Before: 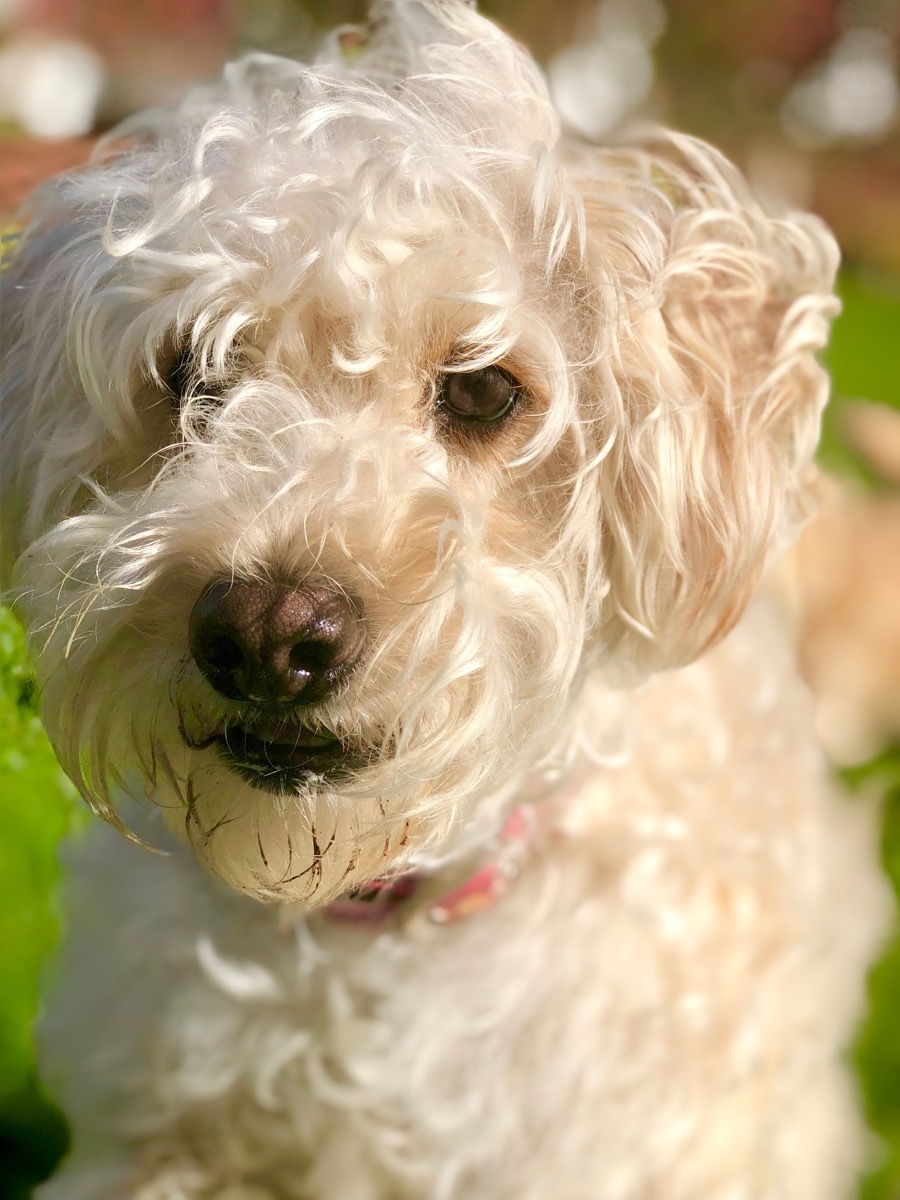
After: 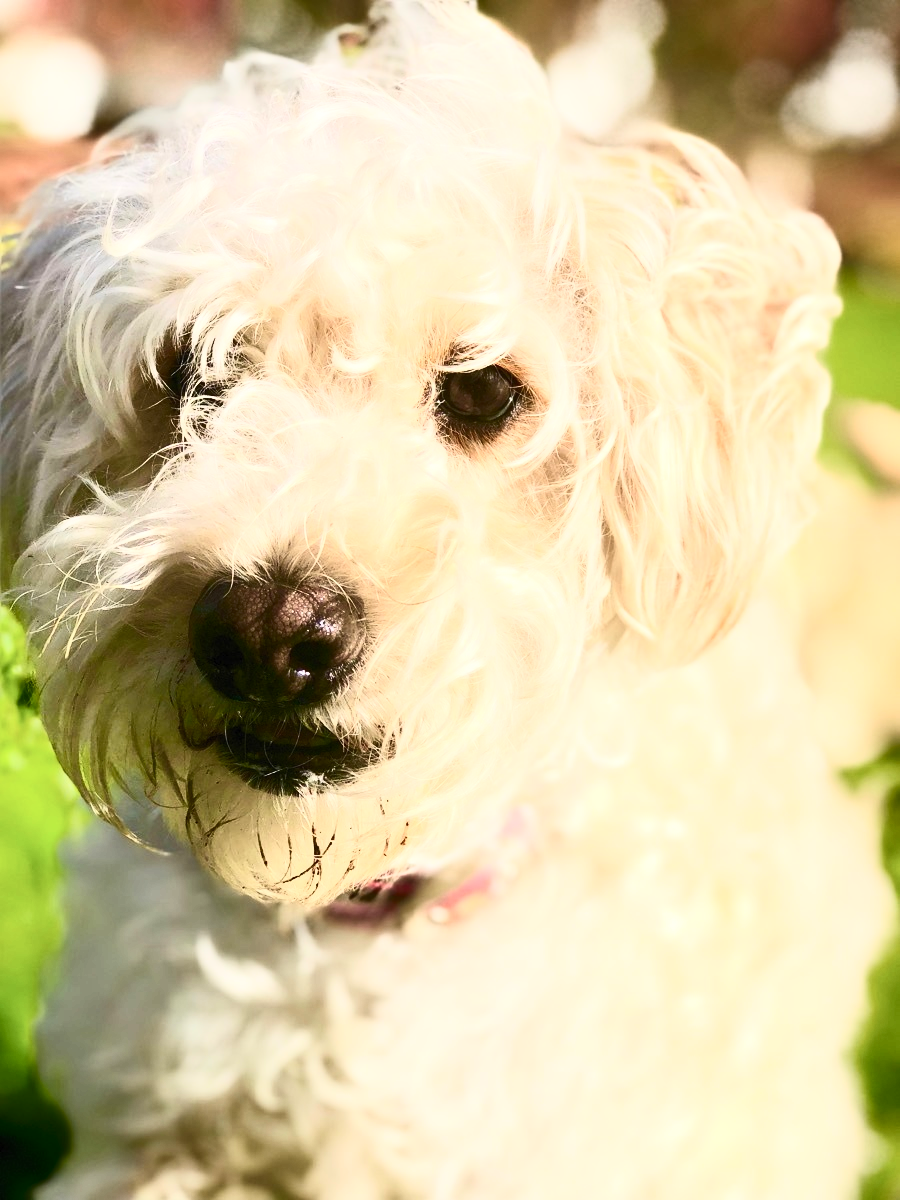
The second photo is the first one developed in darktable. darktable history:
contrast brightness saturation: contrast 0.635, brightness 0.35, saturation 0.138
